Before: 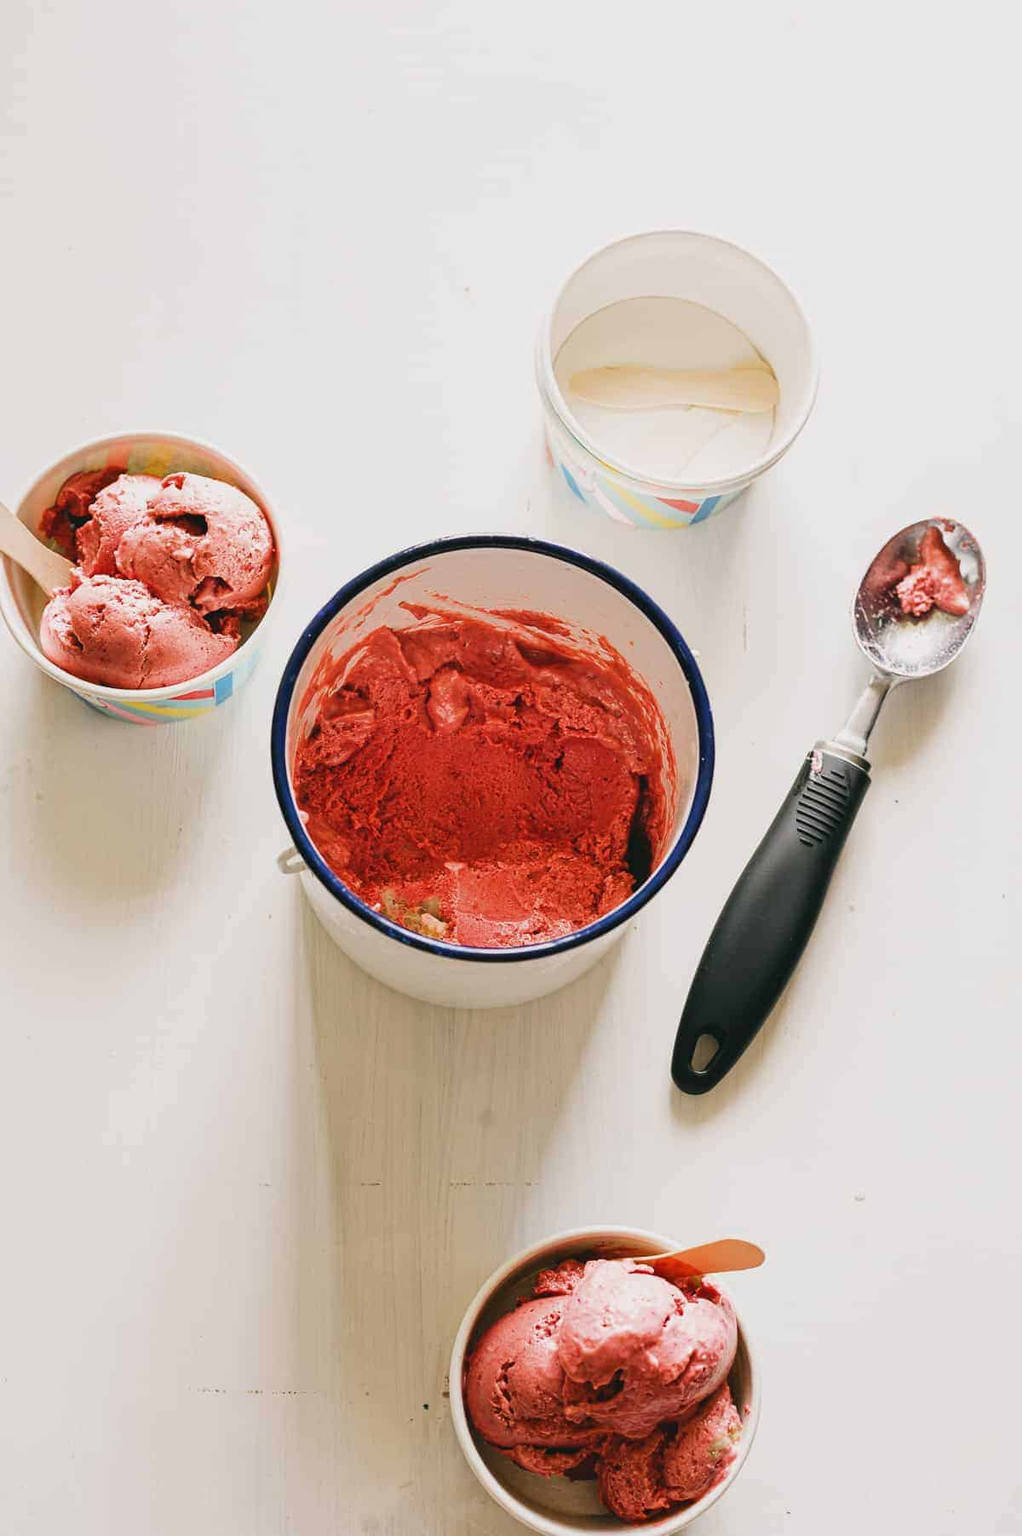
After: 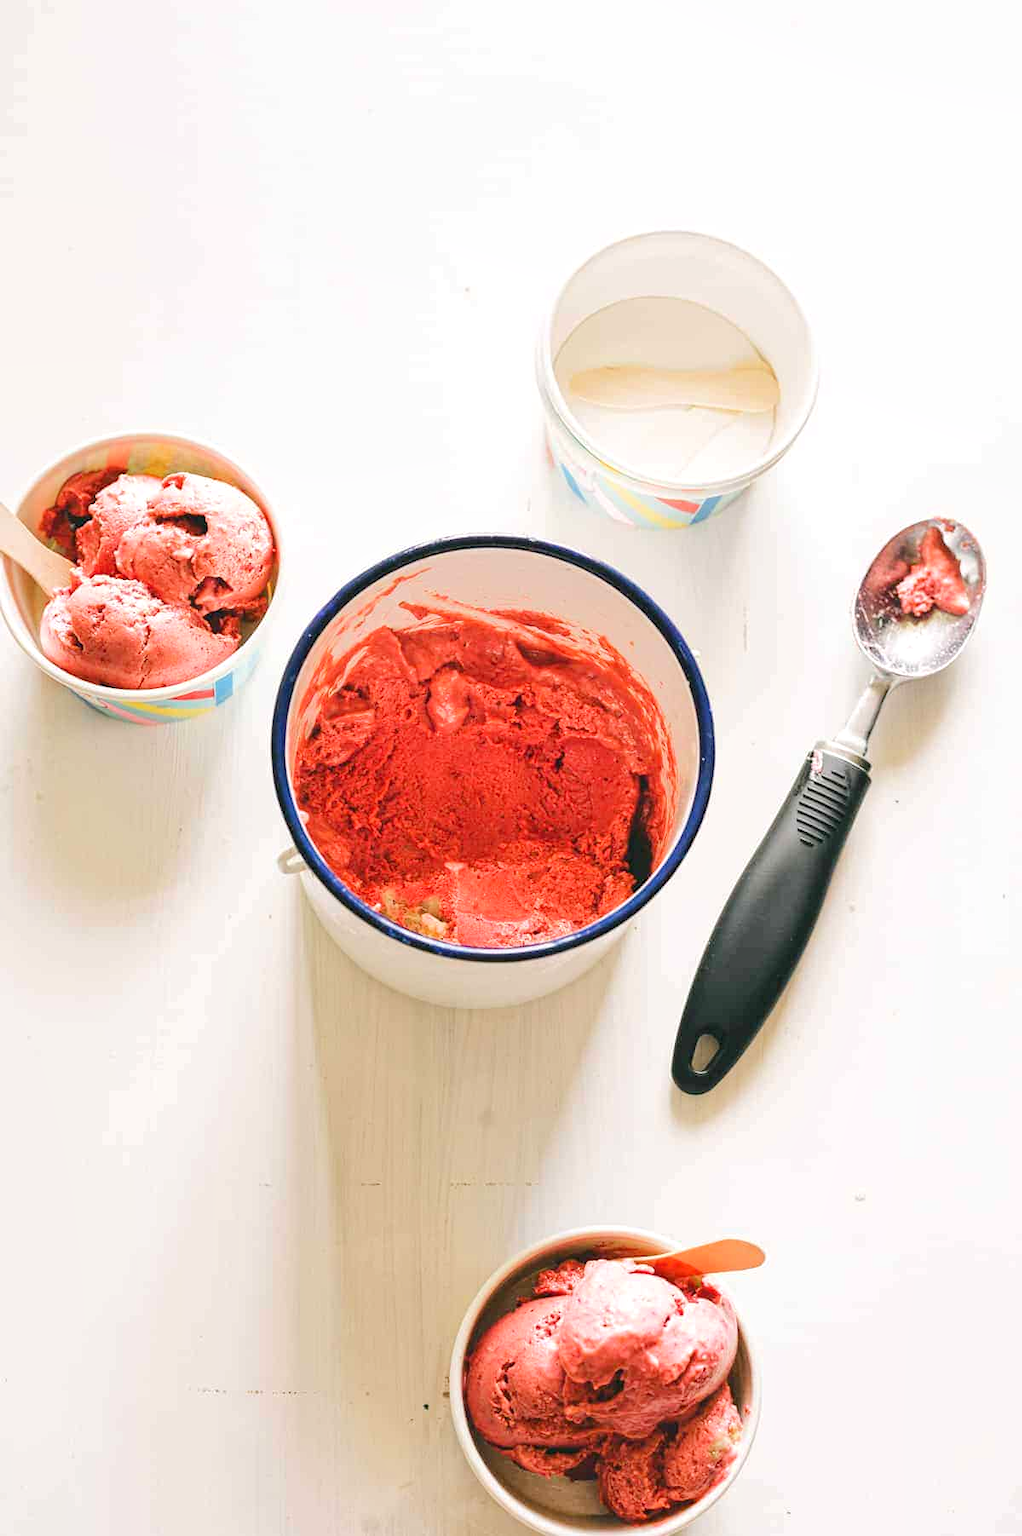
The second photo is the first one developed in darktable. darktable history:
tone equalizer: -8 EV 0.981 EV, -7 EV 1.02 EV, -6 EV 1.03 EV, -5 EV 1.02 EV, -4 EV 1.03 EV, -3 EV 0.757 EV, -2 EV 0.474 EV, -1 EV 0.267 EV, edges refinement/feathering 500, mask exposure compensation -1.57 EV, preserve details no
local contrast: highlights 104%, shadows 97%, detail 120%, midtone range 0.2
